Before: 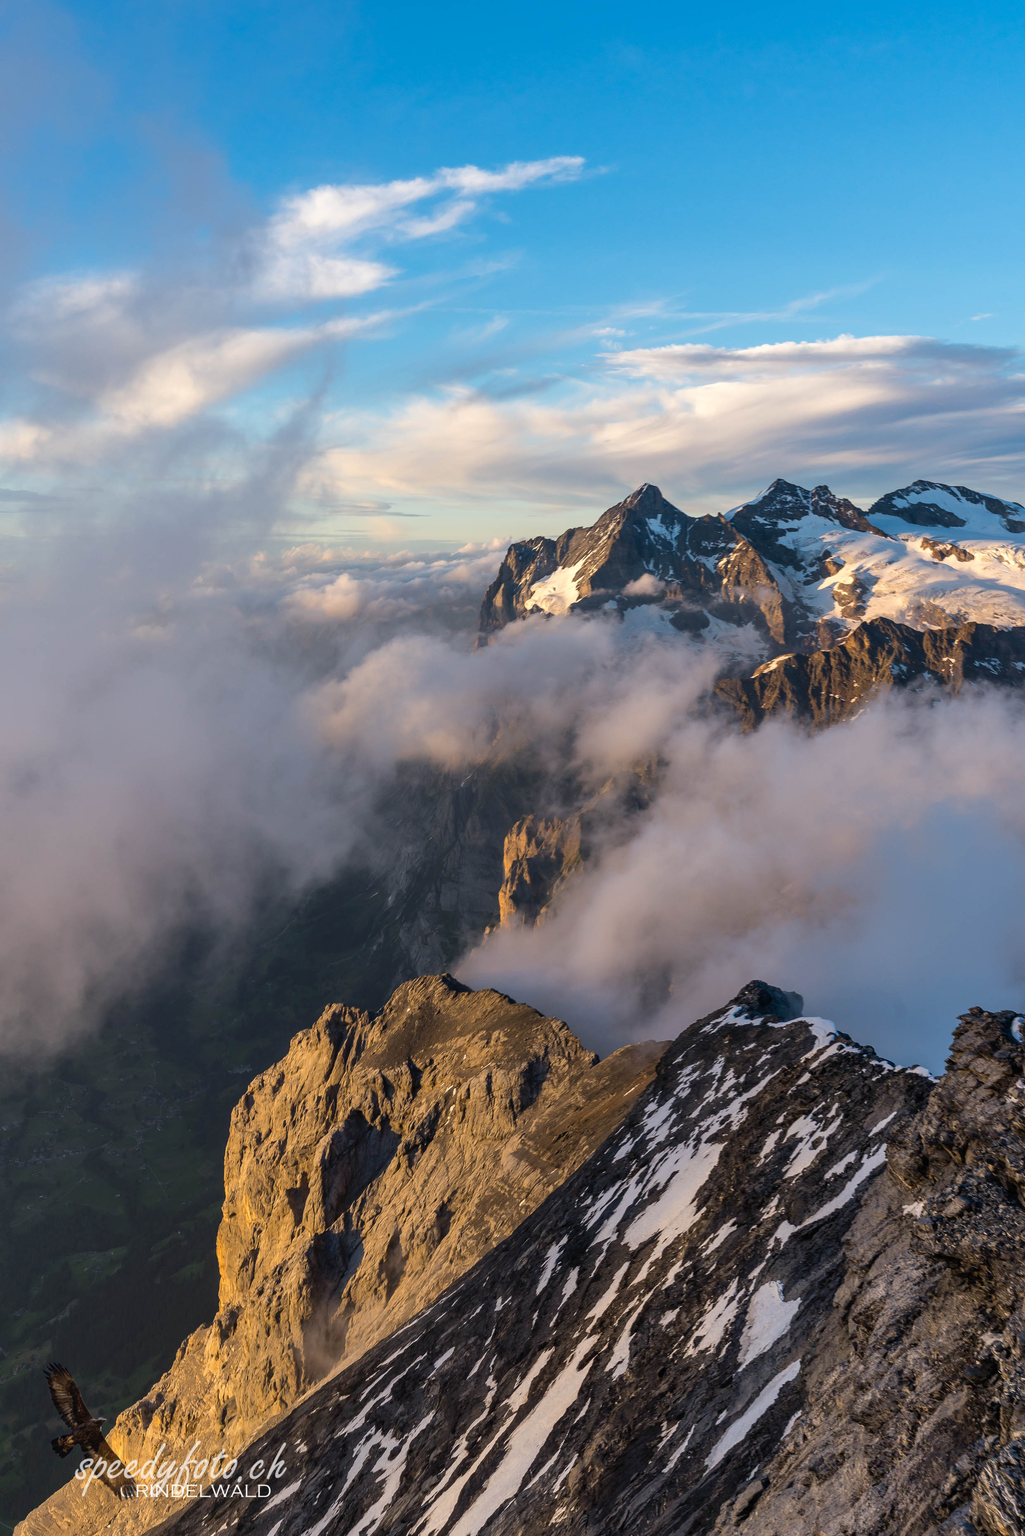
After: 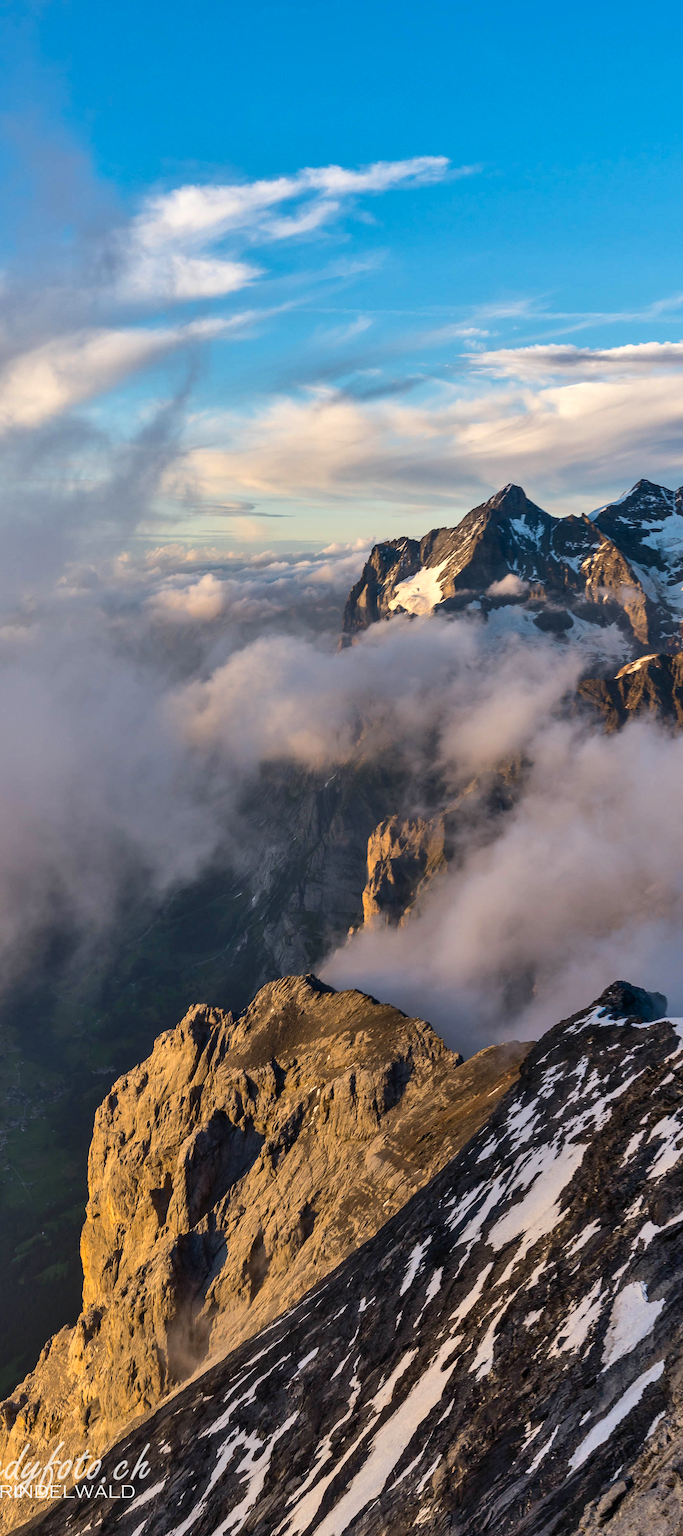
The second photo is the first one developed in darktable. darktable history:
shadows and highlights: soften with gaussian
crop and rotate: left 13.354%, right 19.978%
contrast brightness saturation: contrast 0.148, brightness -0.009, saturation 0.1
